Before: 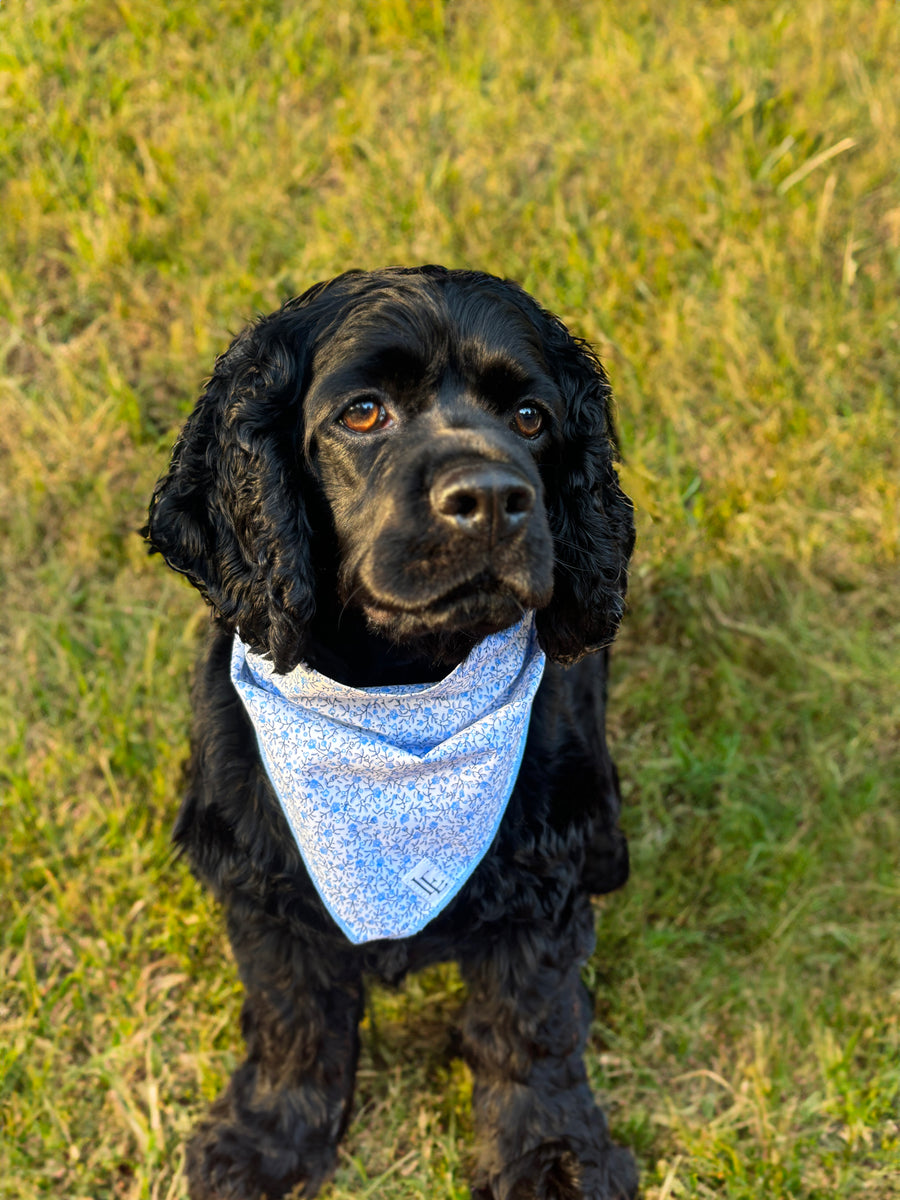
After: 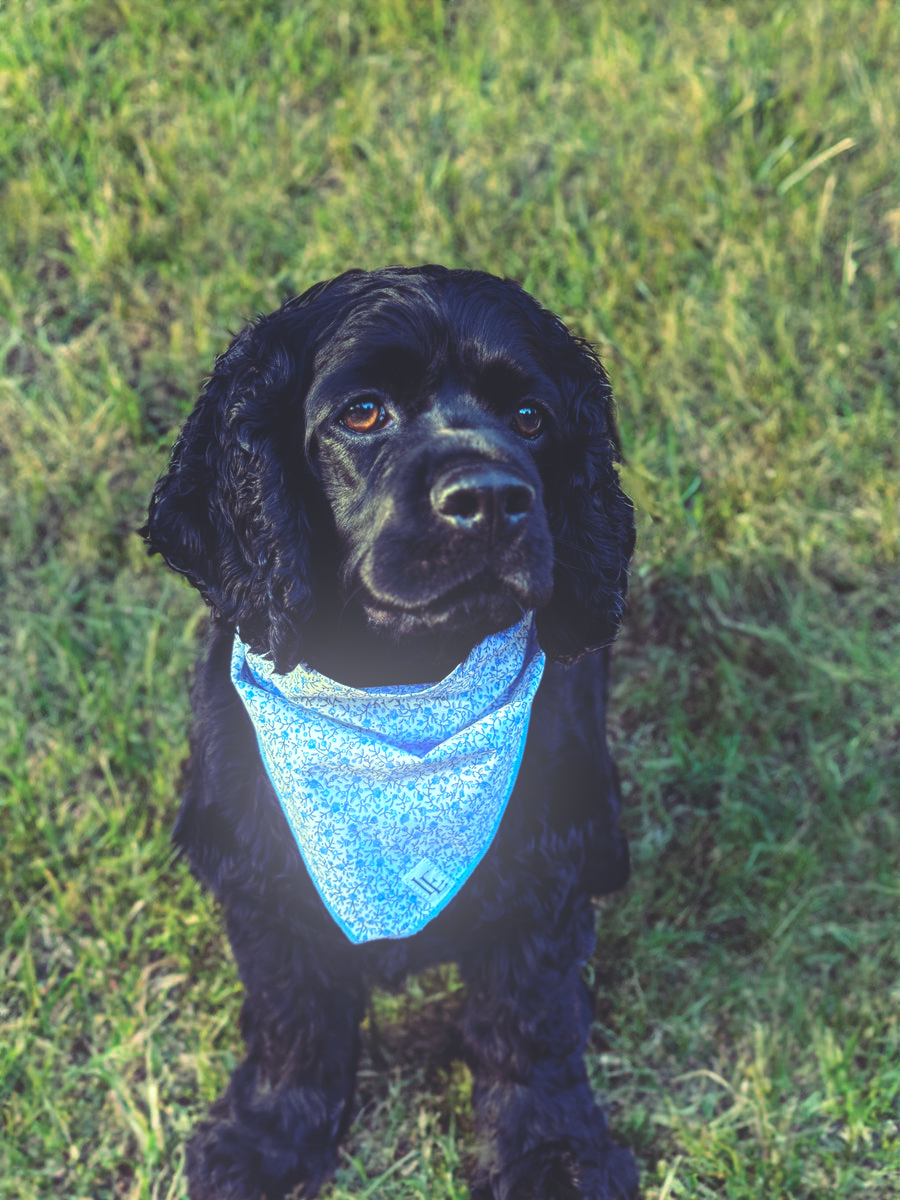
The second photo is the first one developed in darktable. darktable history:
rgb curve: curves: ch0 [(0, 0.186) (0.314, 0.284) (0.576, 0.466) (0.805, 0.691) (0.936, 0.886)]; ch1 [(0, 0.186) (0.314, 0.284) (0.581, 0.534) (0.771, 0.746) (0.936, 0.958)]; ch2 [(0, 0.216) (0.275, 0.39) (1, 1)], mode RGB, independent channels, compensate middle gray true, preserve colors none
bloom: on, module defaults
local contrast: on, module defaults
